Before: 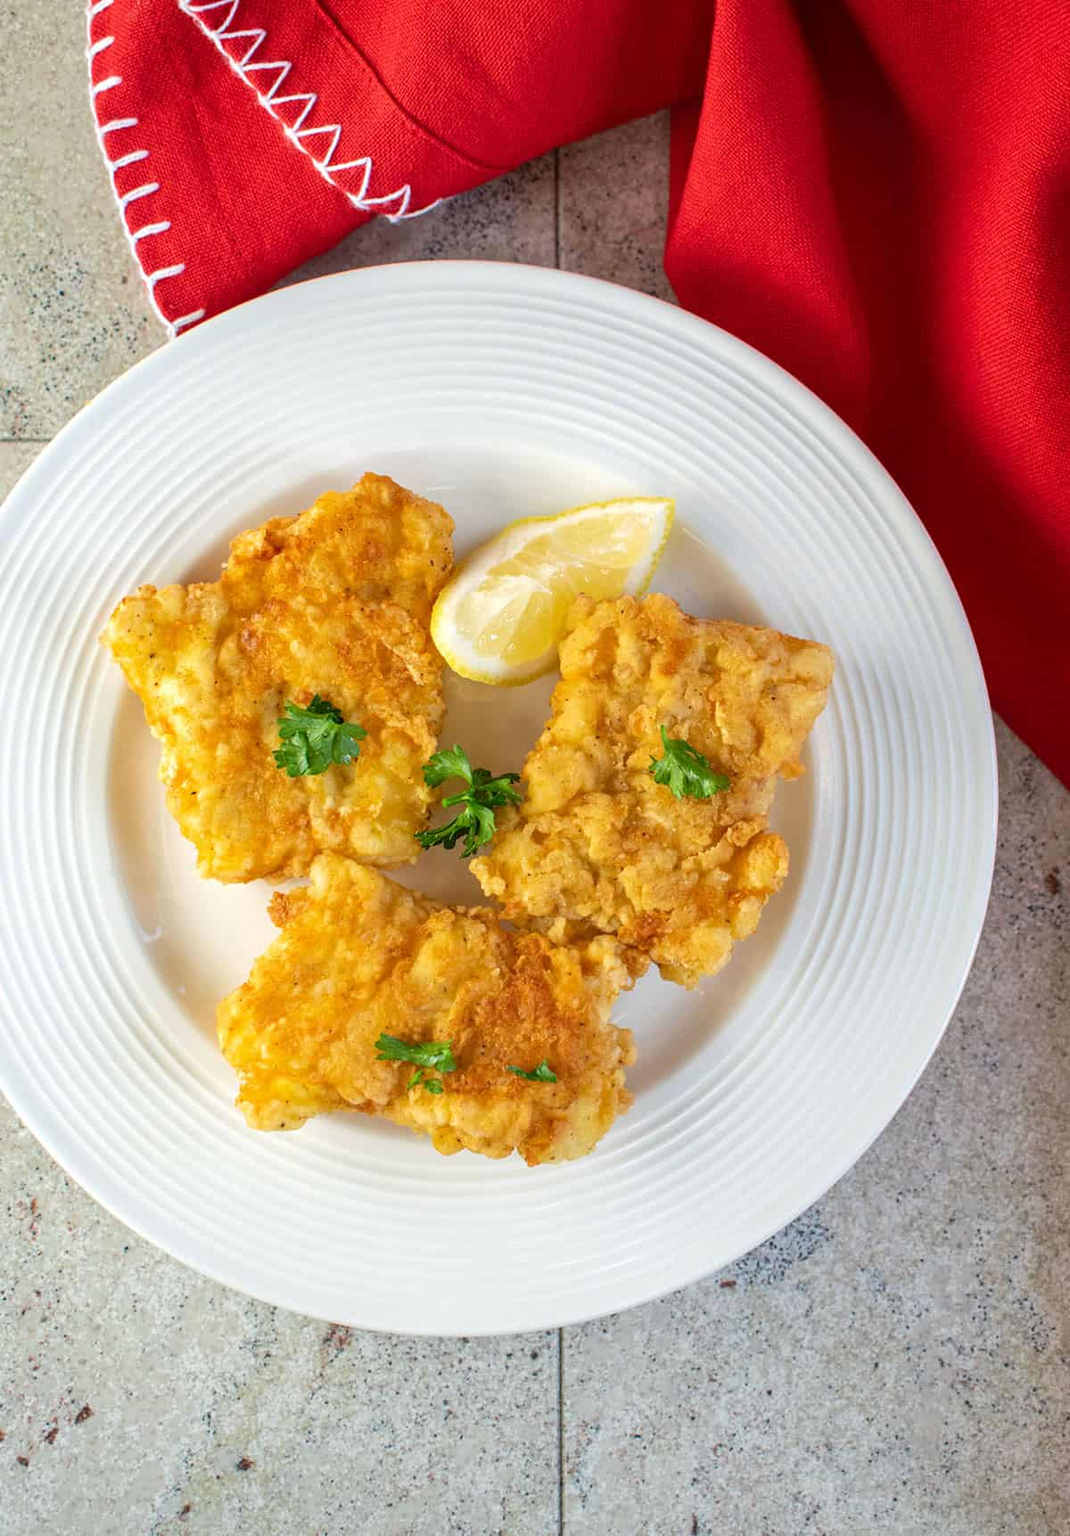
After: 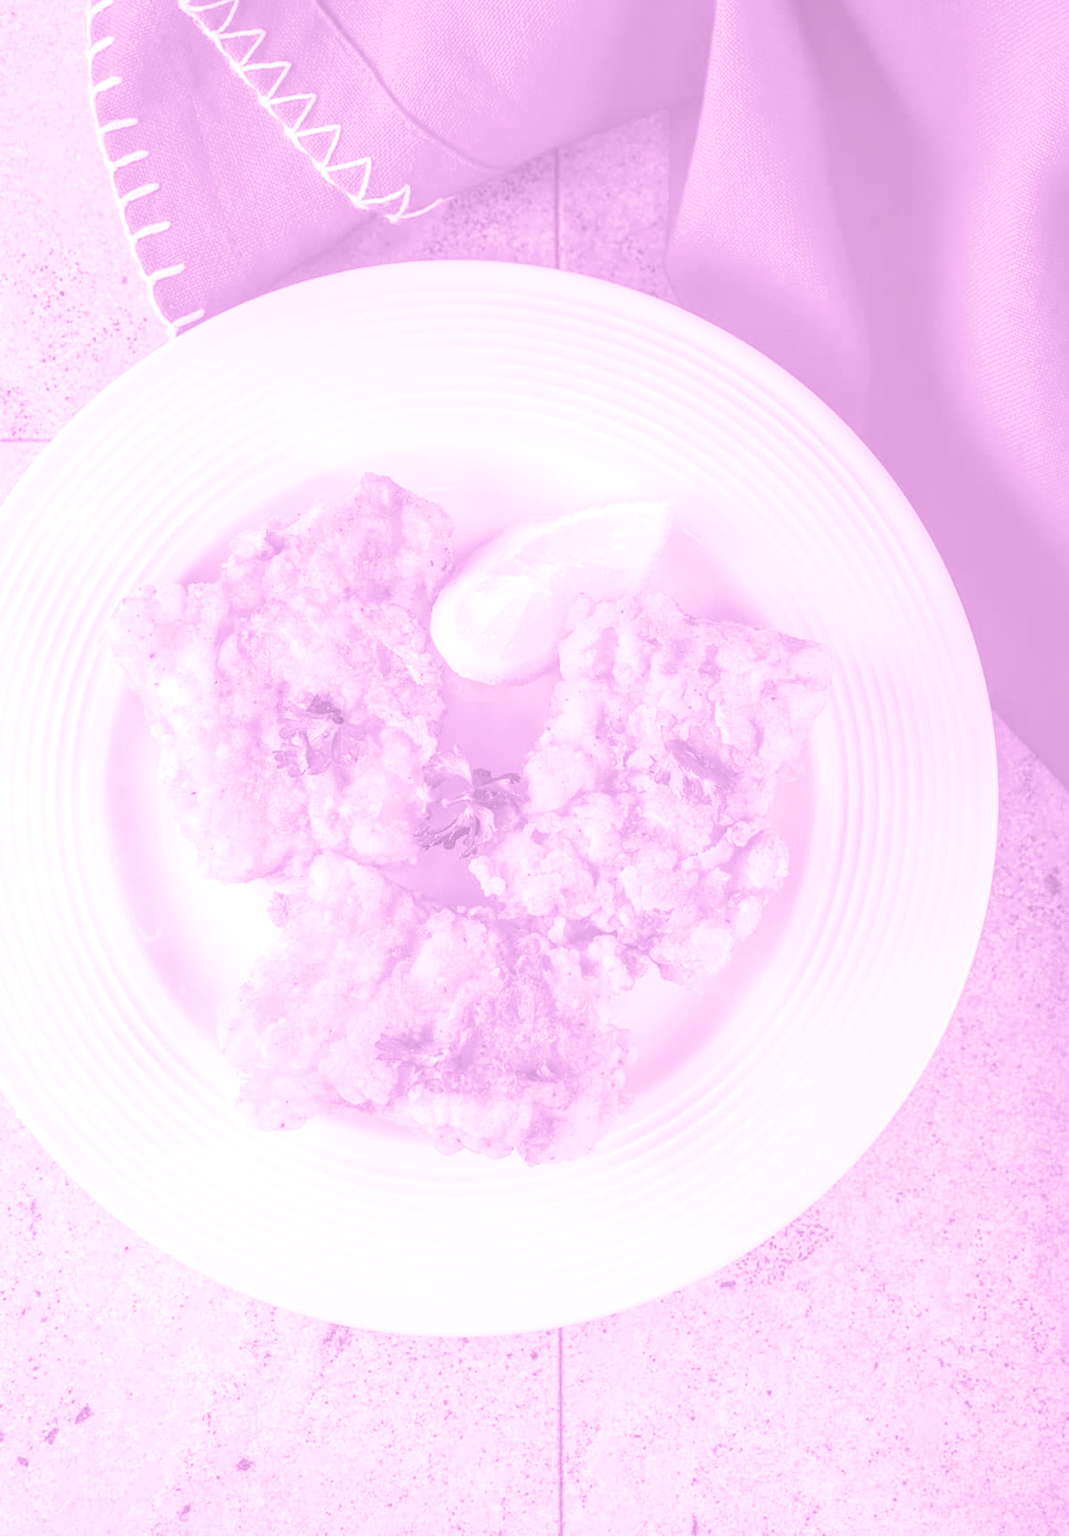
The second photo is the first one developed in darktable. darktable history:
split-toning: shadows › saturation 0.61, highlights › saturation 0.58, balance -28.74, compress 87.36%
colorize: hue 331.2°, saturation 75%, source mix 30.28%, lightness 70.52%, version 1
local contrast: detail 130%
